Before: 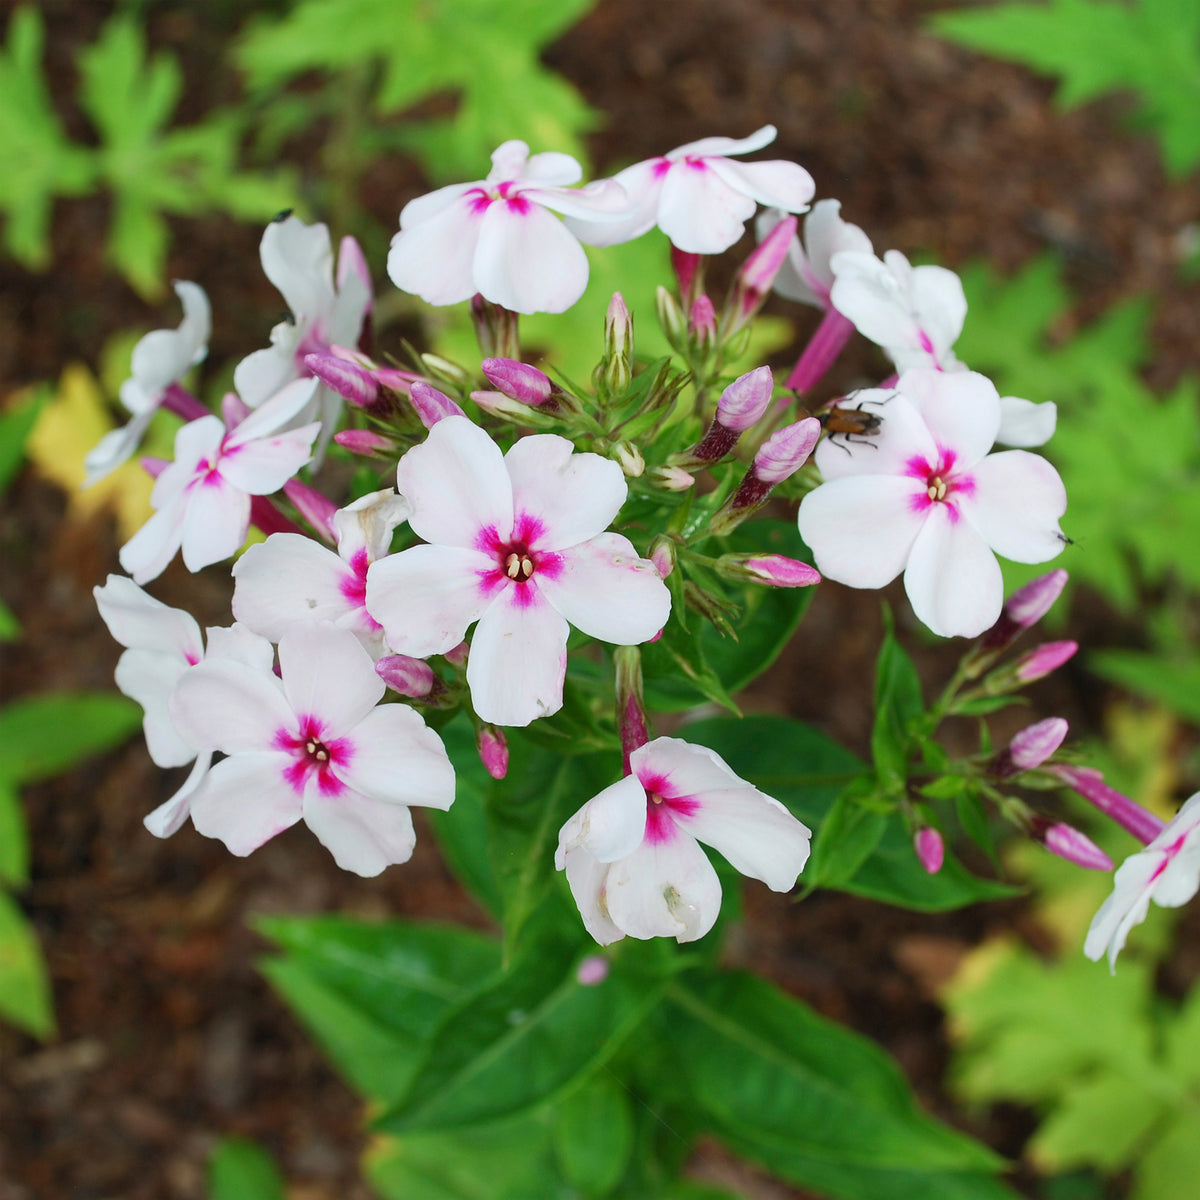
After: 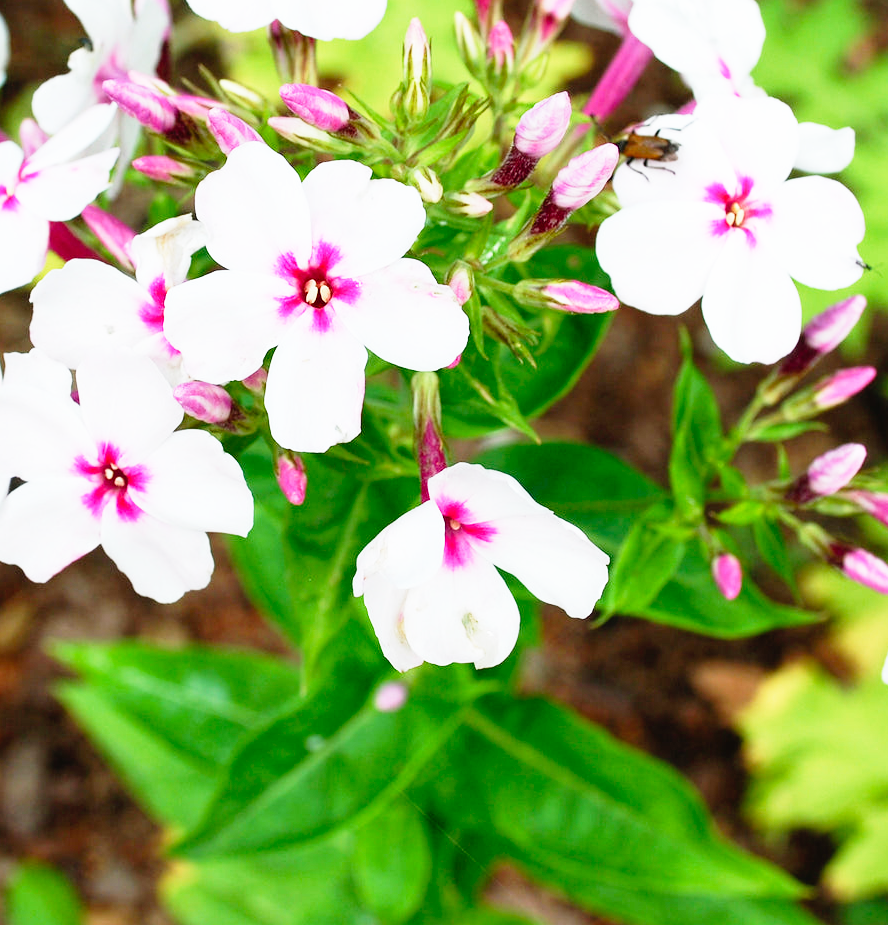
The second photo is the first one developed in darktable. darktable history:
white balance: emerald 1
base curve: curves: ch0 [(0, 0) (0.012, 0.01) (0.073, 0.168) (0.31, 0.711) (0.645, 0.957) (1, 1)], preserve colors none
crop: left 16.871%, top 22.857%, right 9.116%
